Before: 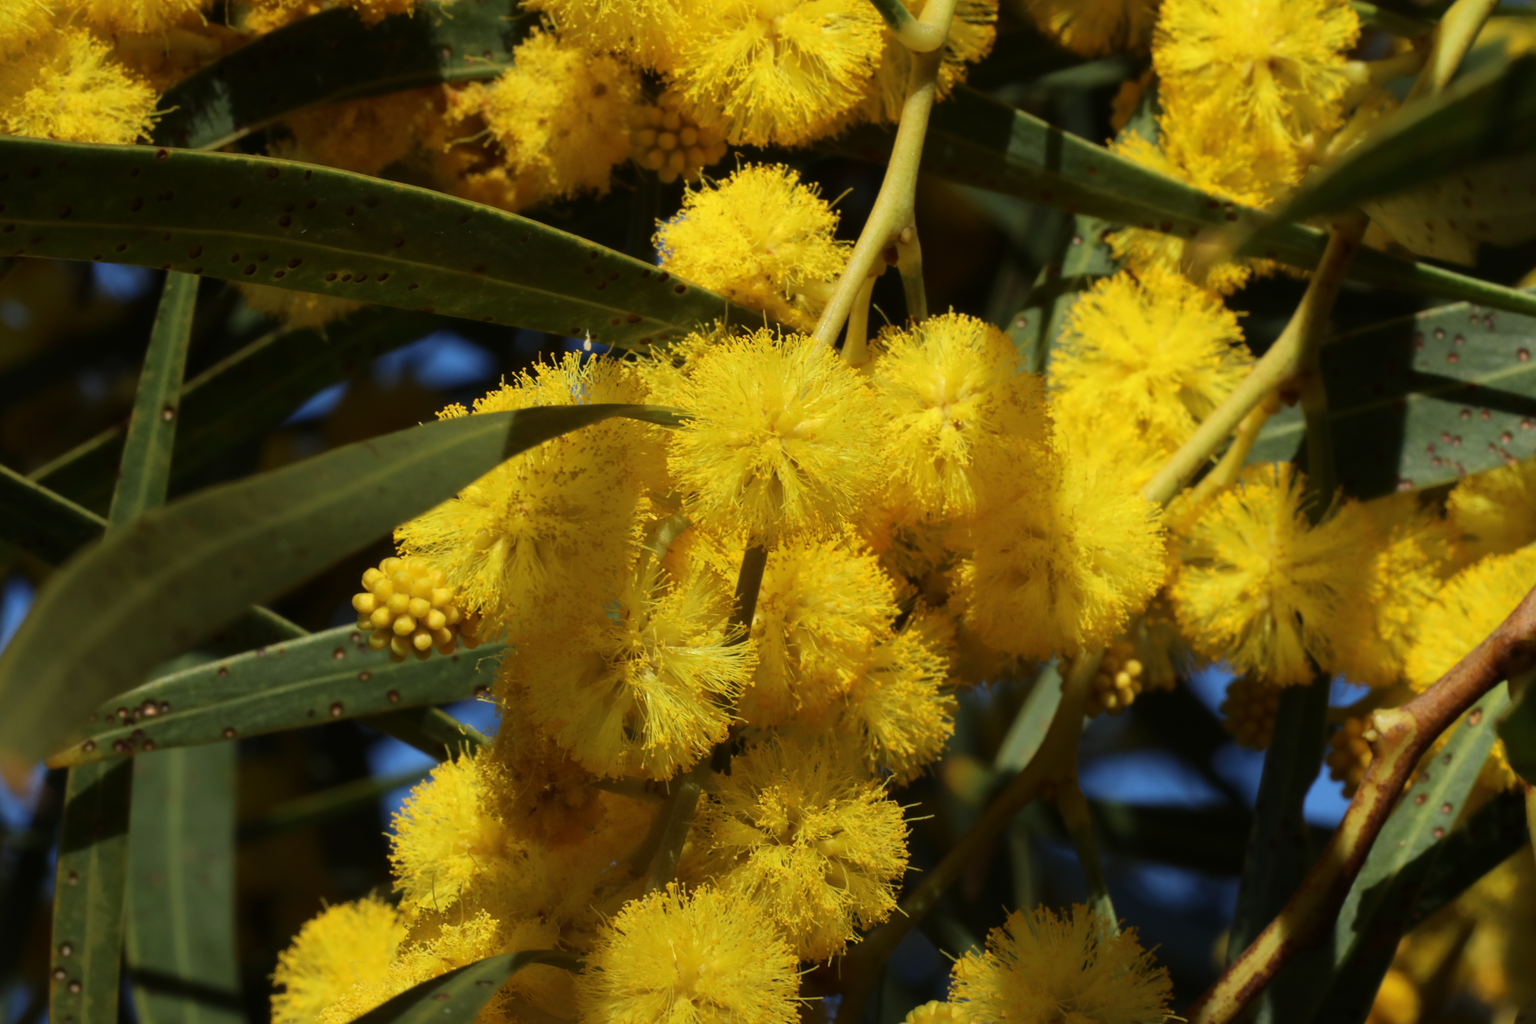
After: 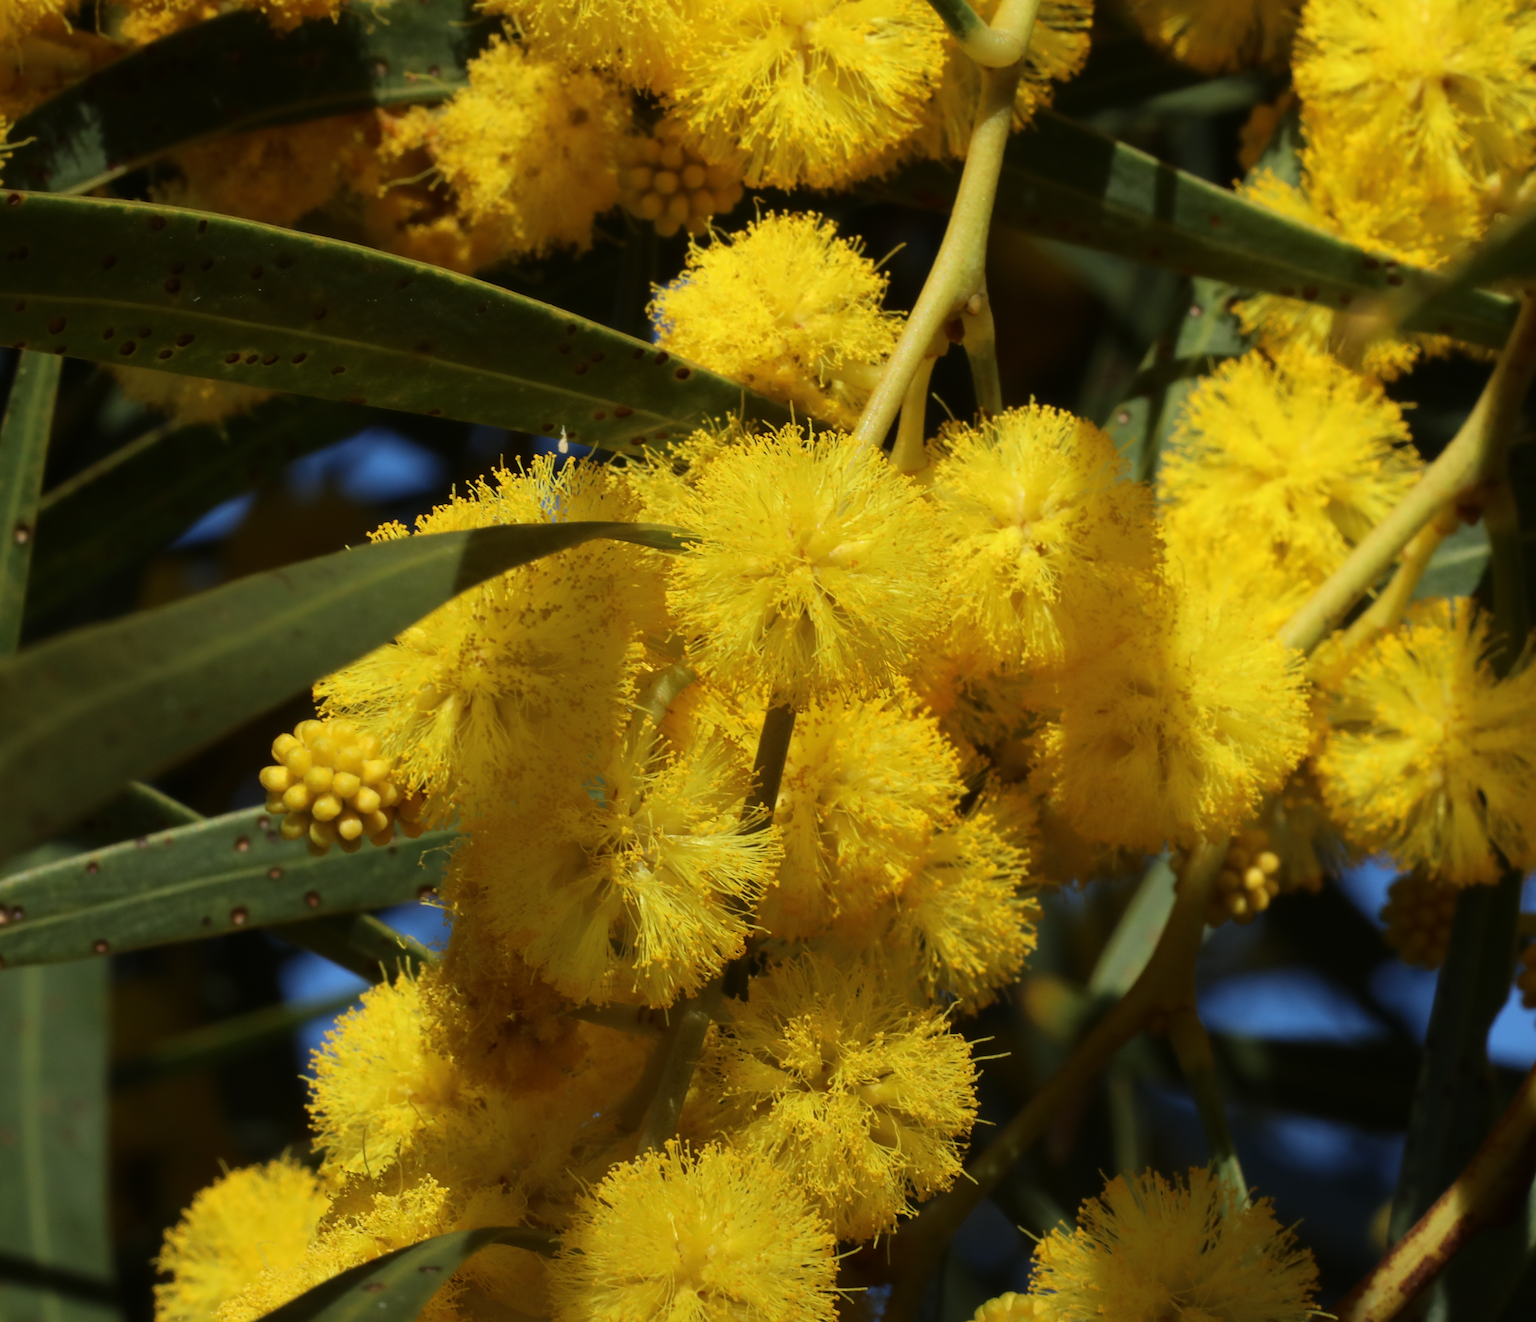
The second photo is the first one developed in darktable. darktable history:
crop: left 9.88%, right 12.664%
sharpen: on, module defaults
